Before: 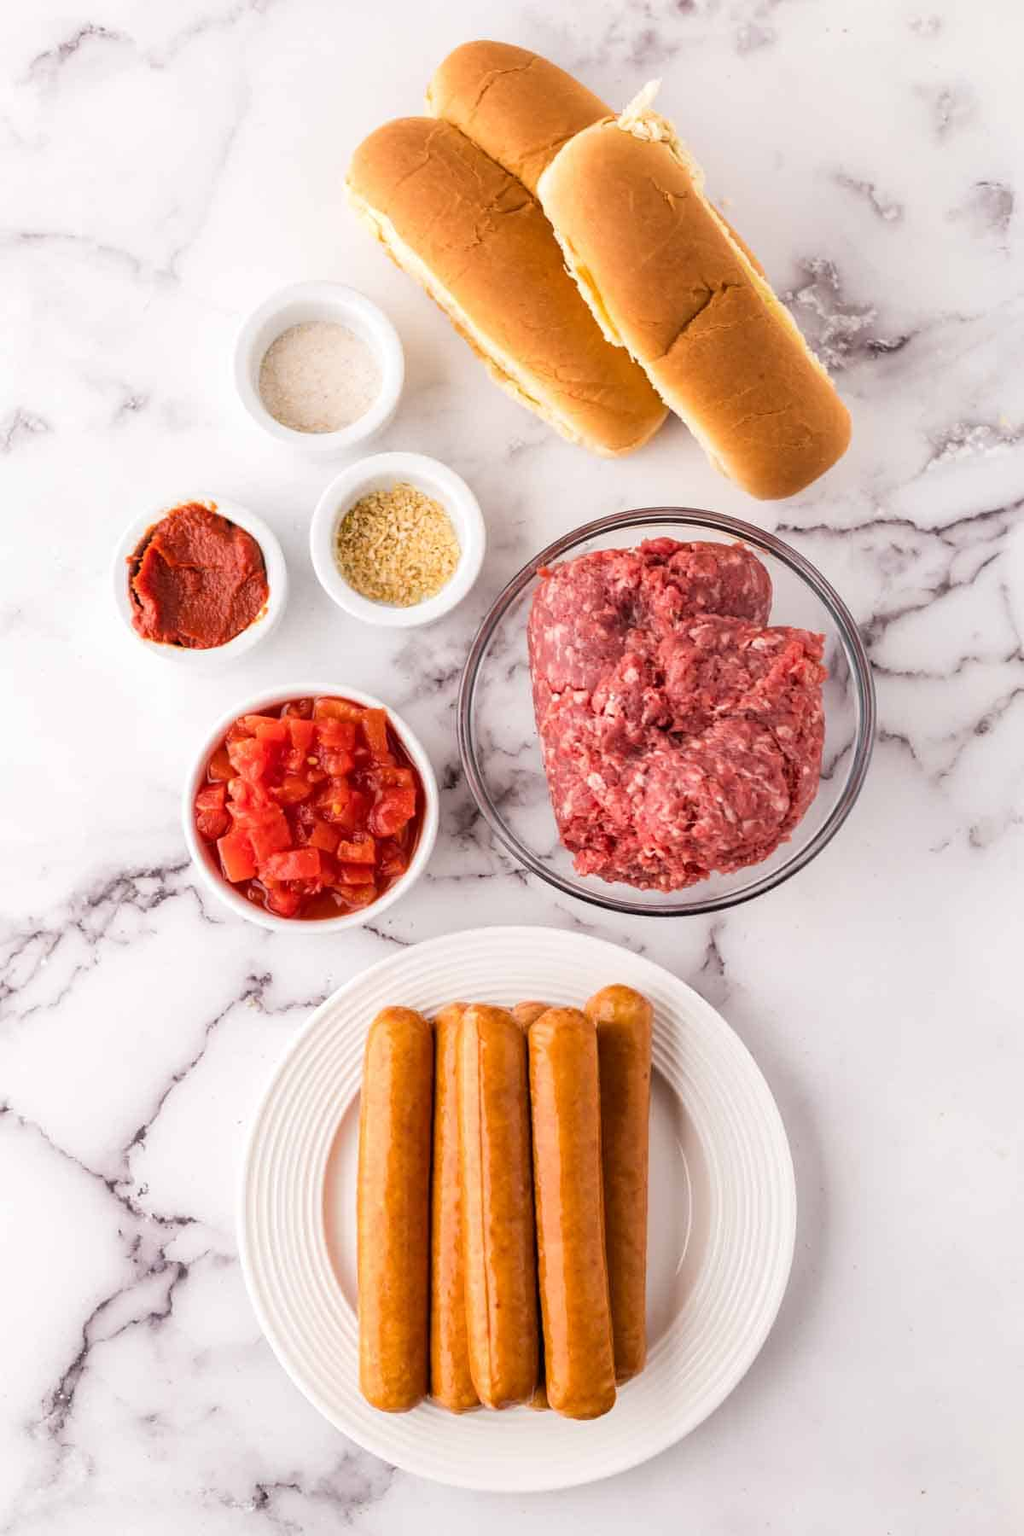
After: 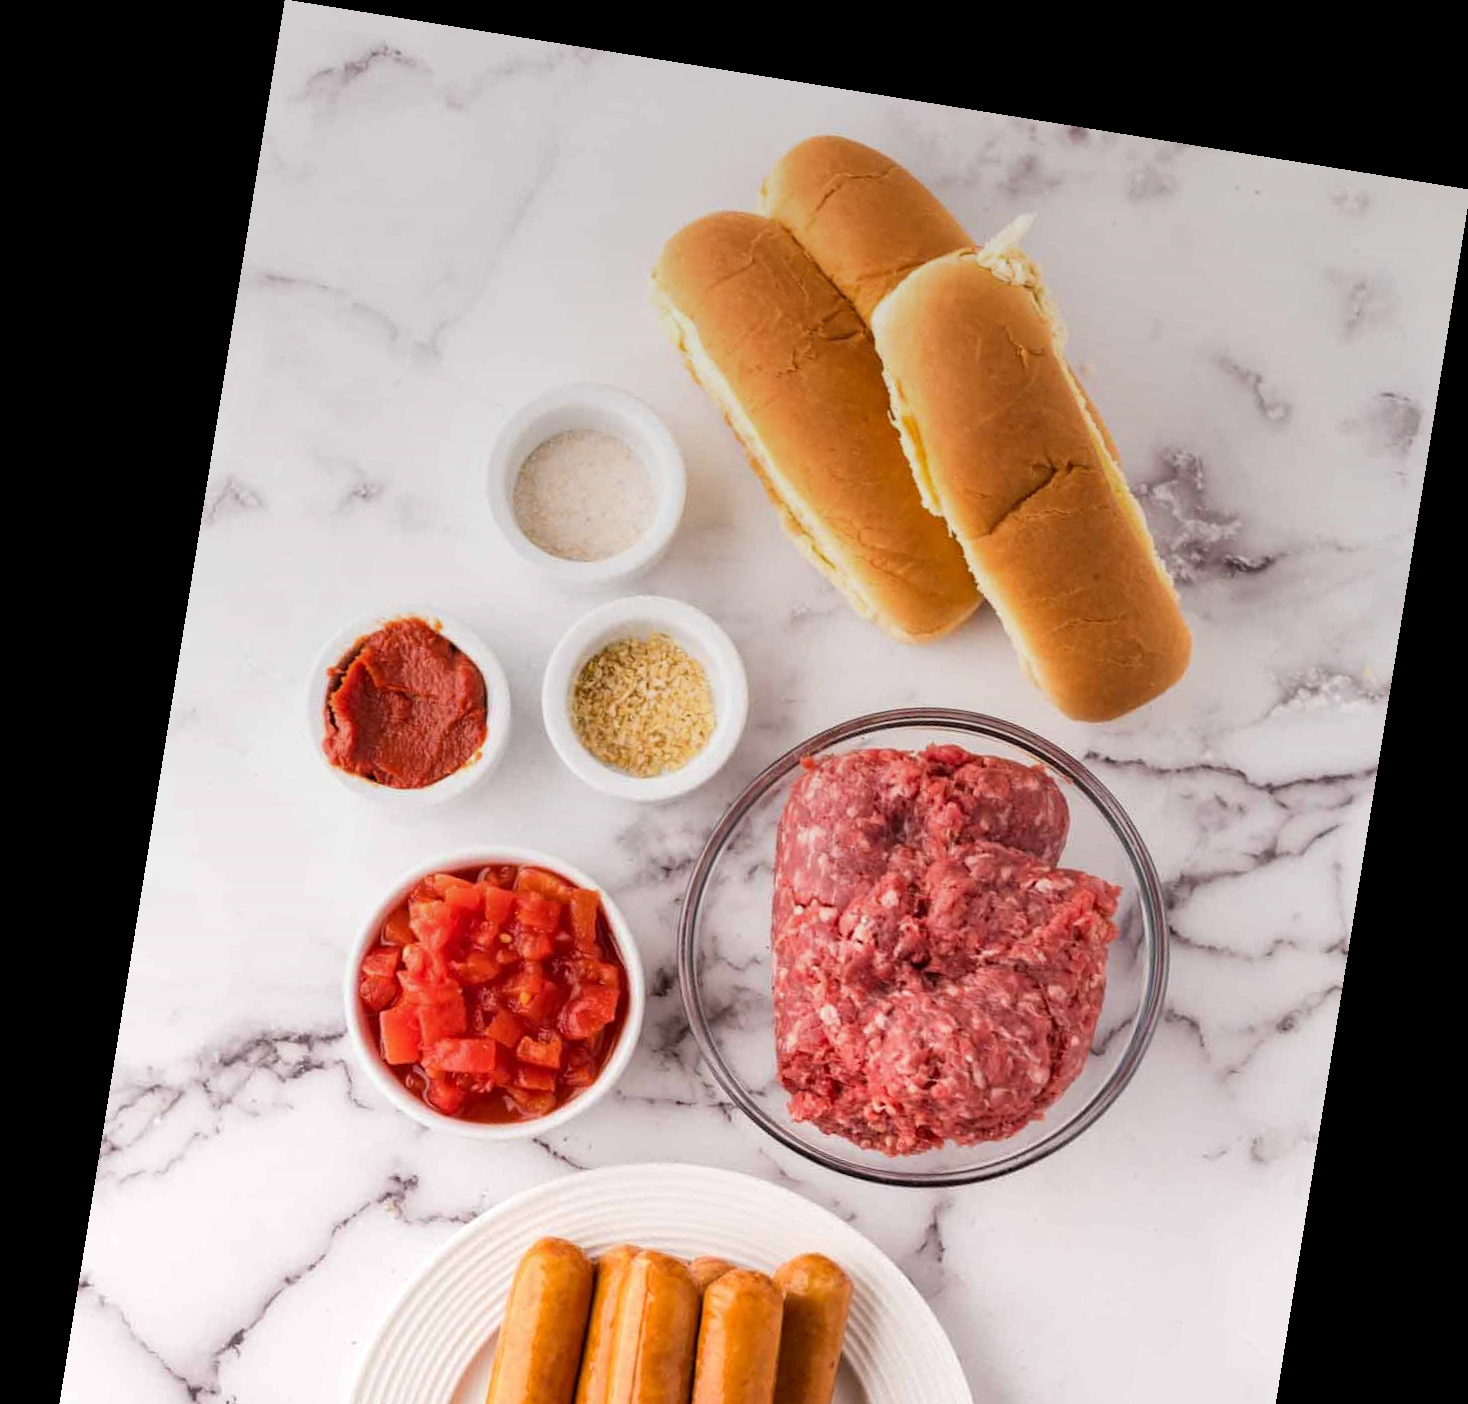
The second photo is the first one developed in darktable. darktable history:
rotate and perspective: rotation 9.12°, automatic cropping off
crop: bottom 28.576%
graduated density: on, module defaults
rgb levels: preserve colors max RGB
